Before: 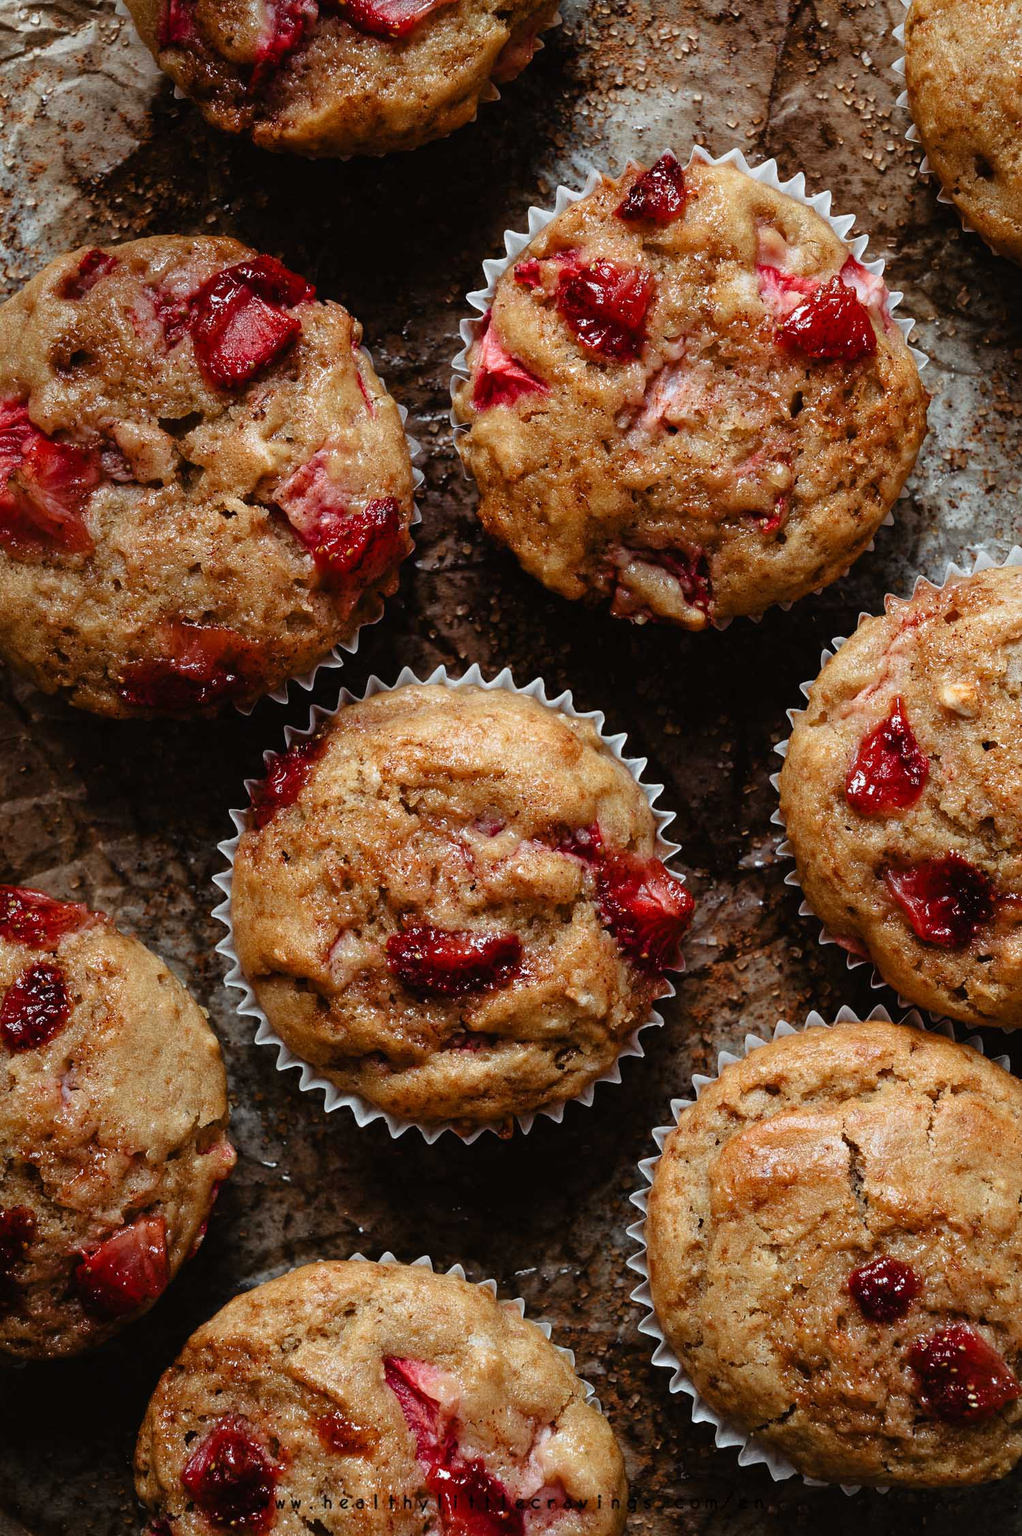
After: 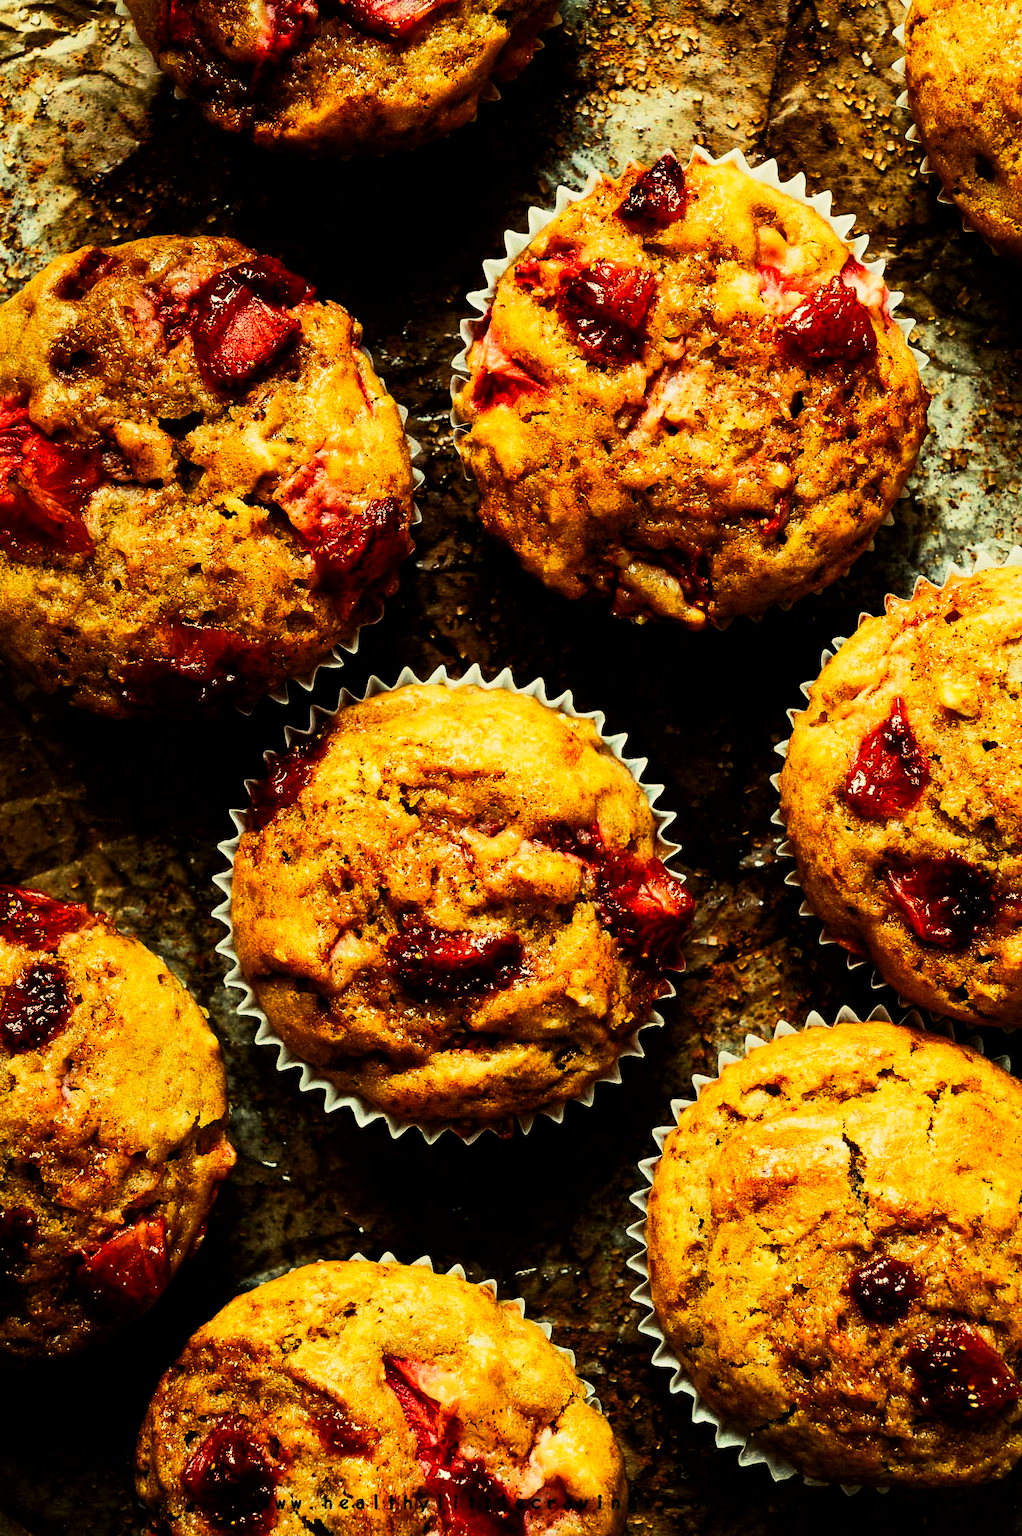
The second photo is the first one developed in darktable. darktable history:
color balance rgb: perceptual saturation grading › global saturation 30%
base curve: curves: ch0 [(0, 0) (0.088, 0.125) (0.176, 0.251) (0.354, 0.501) (0.613, 0.749) (1, 0.877)], preserve colors none
color balance: mode lift, gamma, gain (sRGB), lift [1.014, 0.966, 0.918, 0.87], gamma [0.86, 0.734, 0.918, 0.976], gain [1.063, 1.13, 1.063, 0.86]
rgb curve: curves: ch0 [(0, 0) (0.284, 0.292) (0.505, 0.644) (1, 1)]; ch1 [(0, 0) (0.284, 0.292) (0.505, 0.644) (1, 1)]; ch2 [(0, 0) (0.284, 0.292) (0.505, 0.644) (1, 1)], compensate middle gray true
